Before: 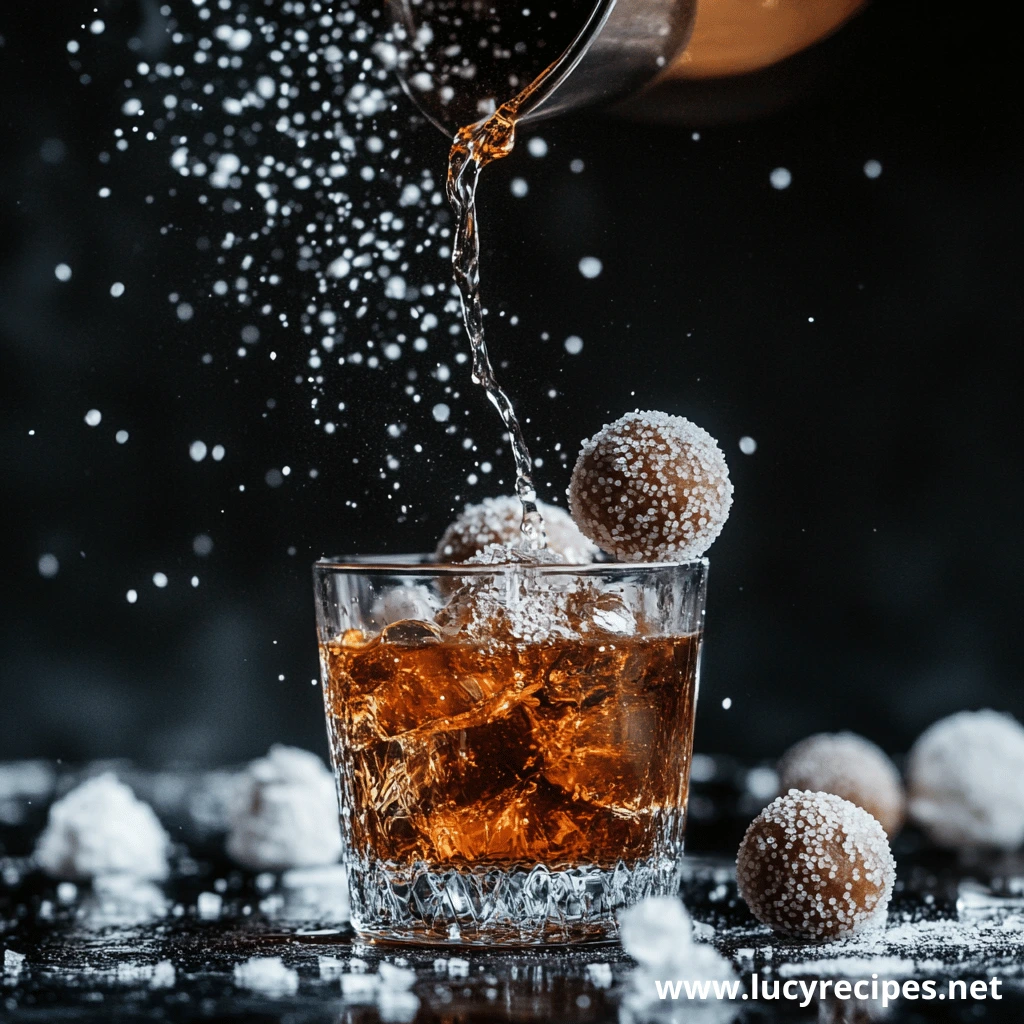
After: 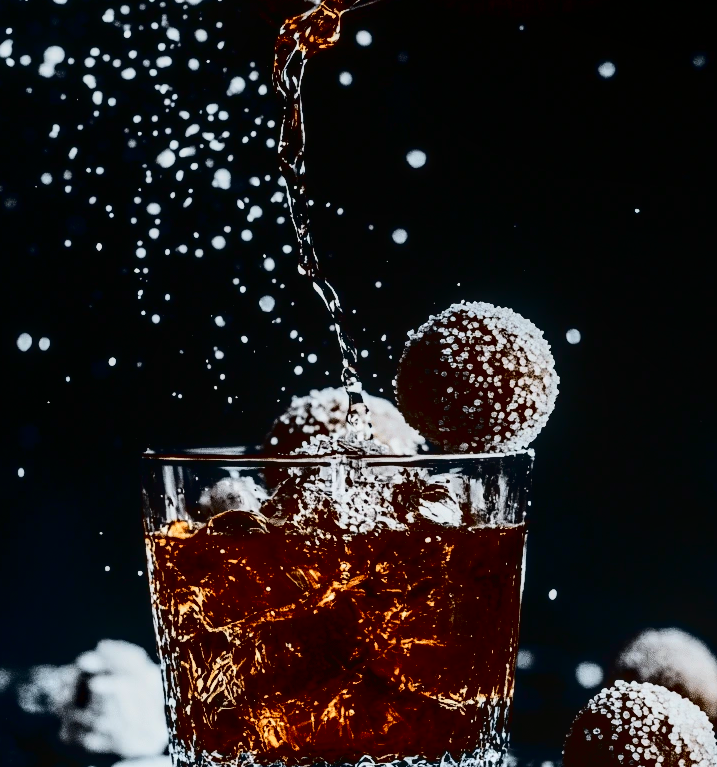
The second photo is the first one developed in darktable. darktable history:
contrast brightness saturation: contrast 0.753, brightness -0.997, saturation 0.985
crop and rotate: left 17.055%, top 10.65%, right 12.886%, bottom 14.37%
local contrast: on, module defaults
color correction: highlights b* -0.014, saturation 0.534
